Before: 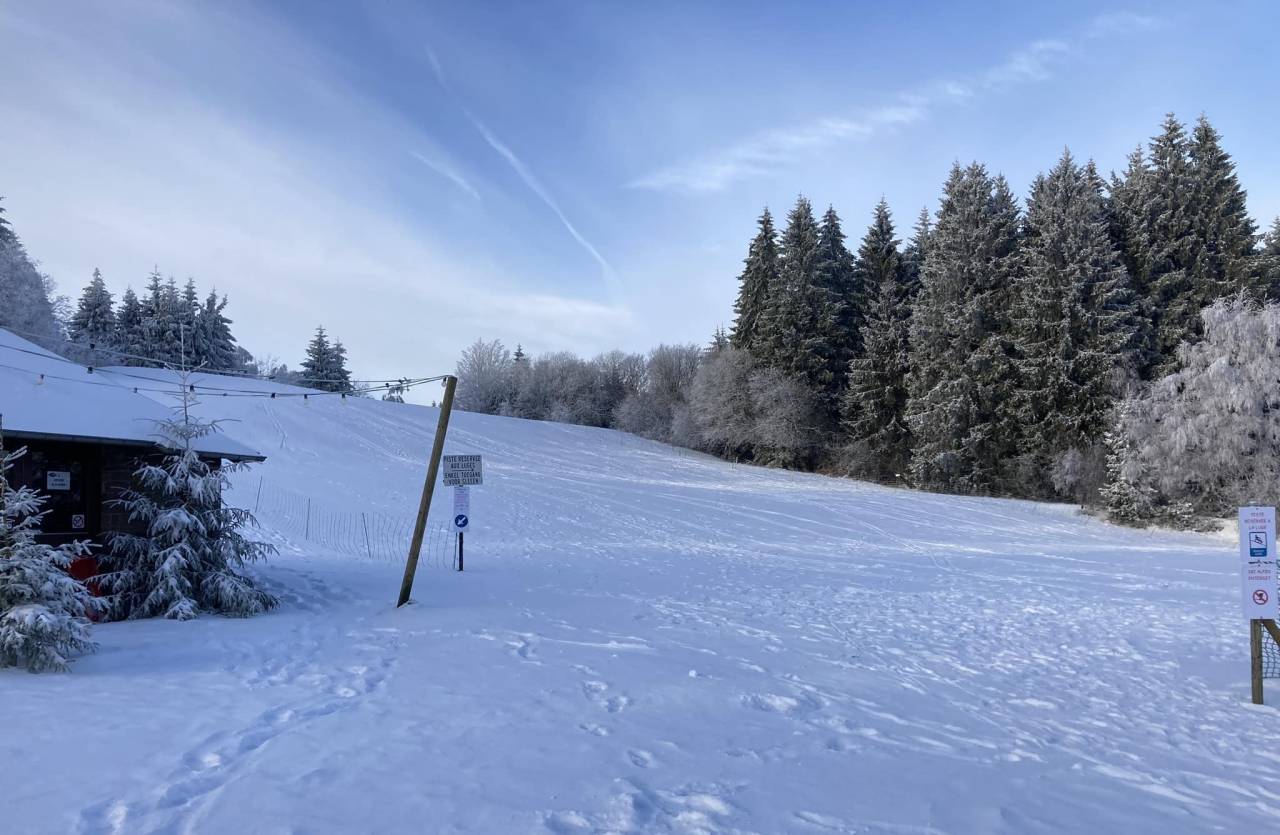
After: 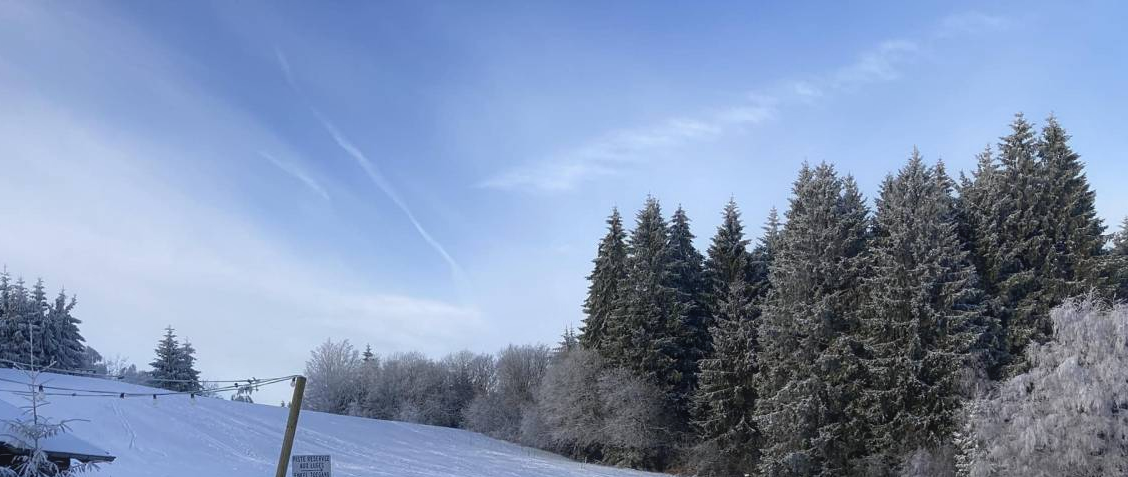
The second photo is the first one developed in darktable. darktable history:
contrast equalizer: y [[0.5, 0.486, 0.447, 0.446, 0.489, 0.5], [0.5 ×6], [0.5 ×6], [0 ×6], [0 ×6]]
crop and rotate: left 11.812%, bottom 42.776%
